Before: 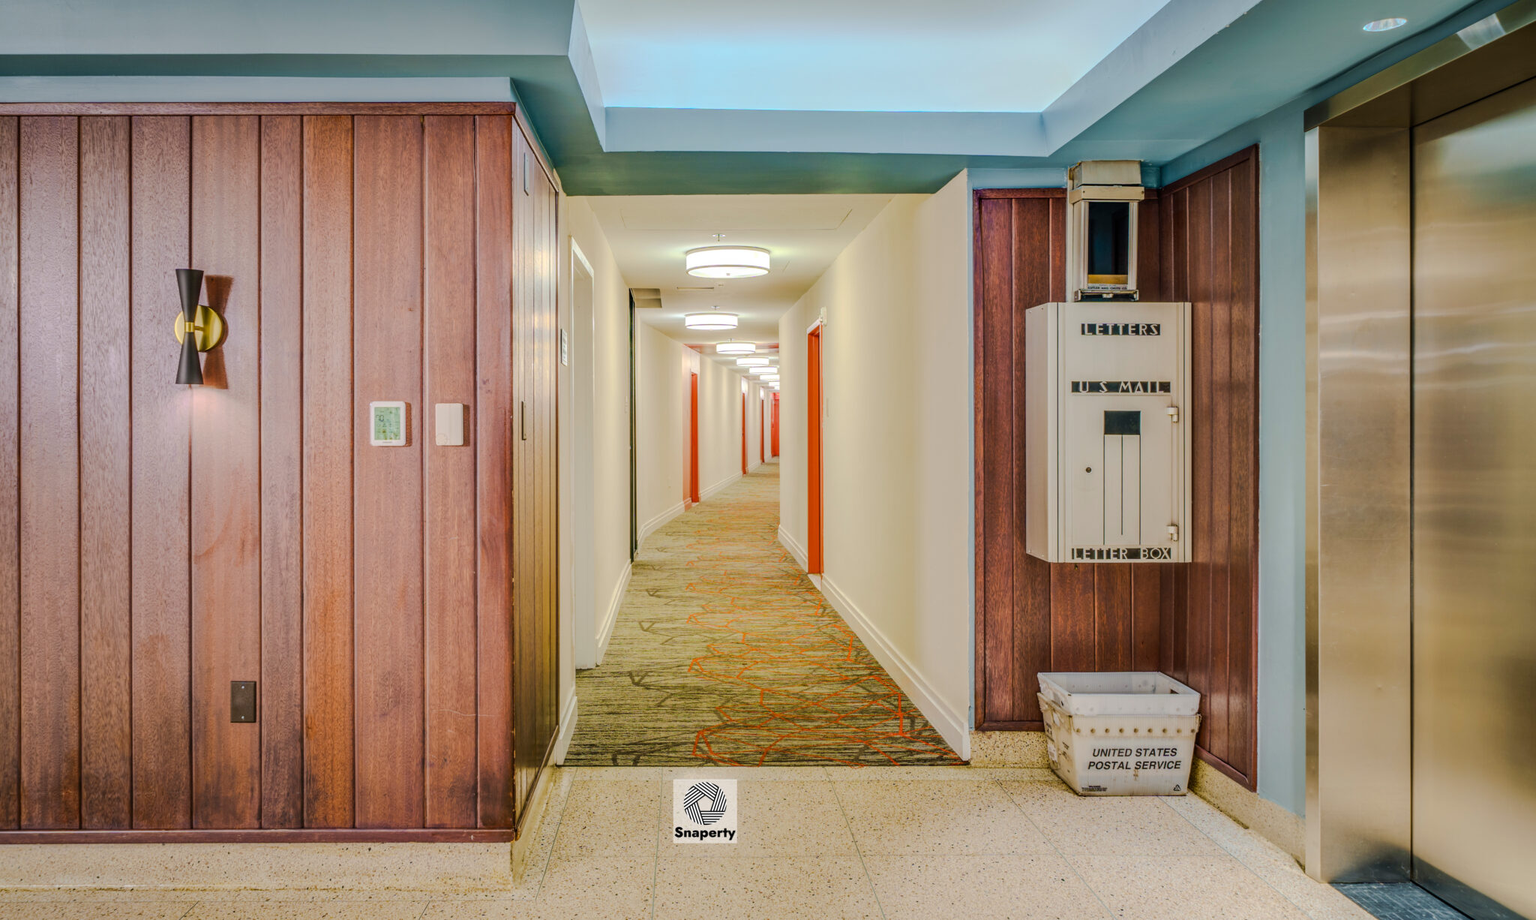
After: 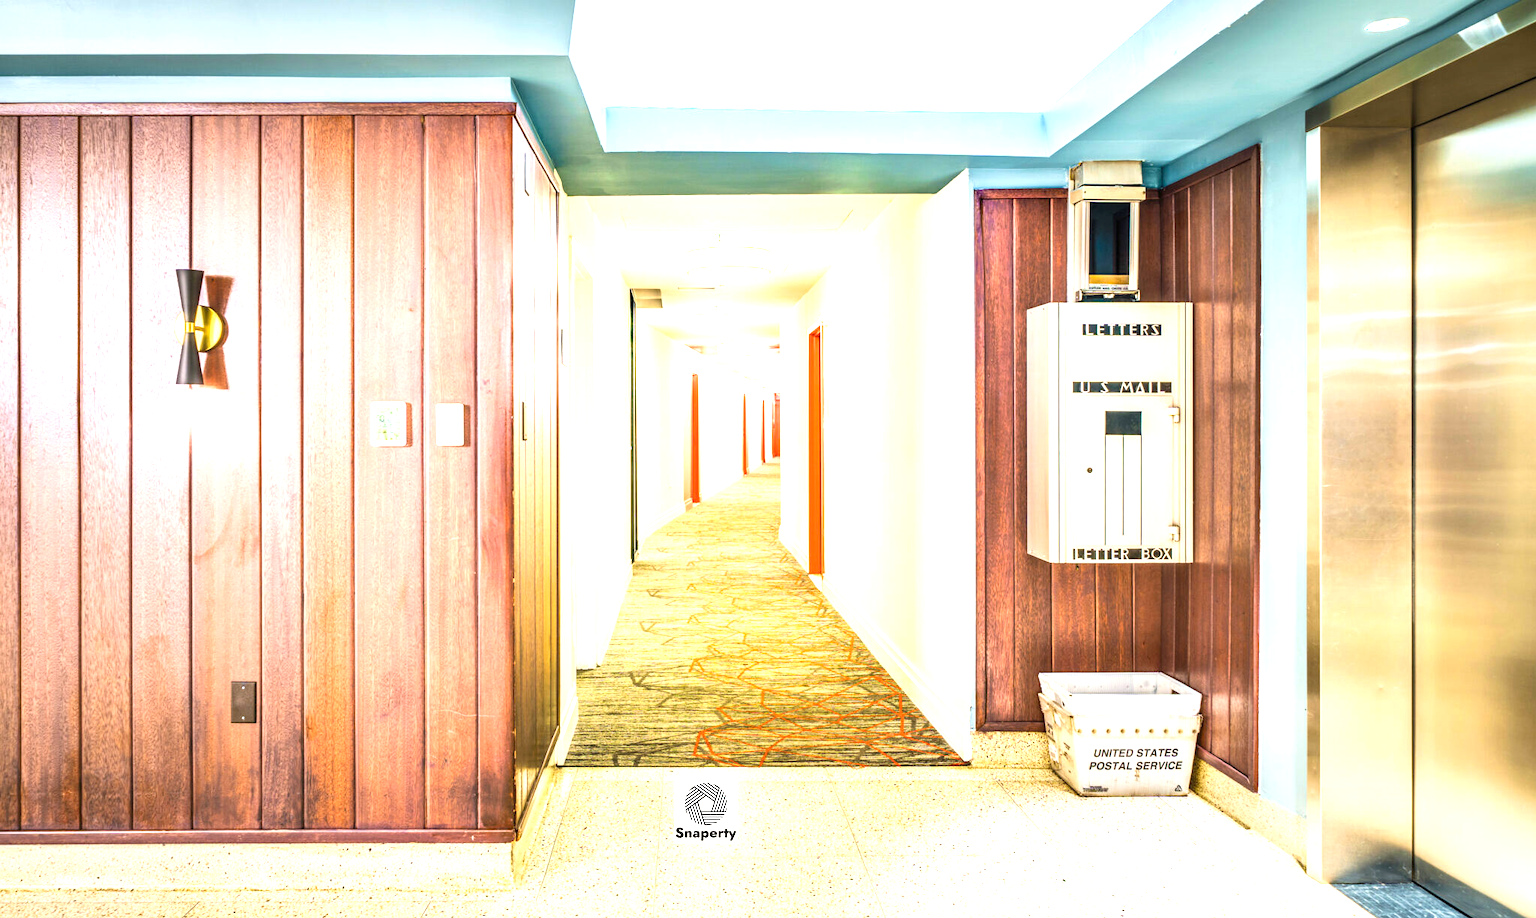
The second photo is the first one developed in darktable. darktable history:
crop: top 0.05%, bottom 0.098%
exposure: black level correction 0, exposure 1.675 EV, compensate exposure bias true, compensate highlight preservation false
